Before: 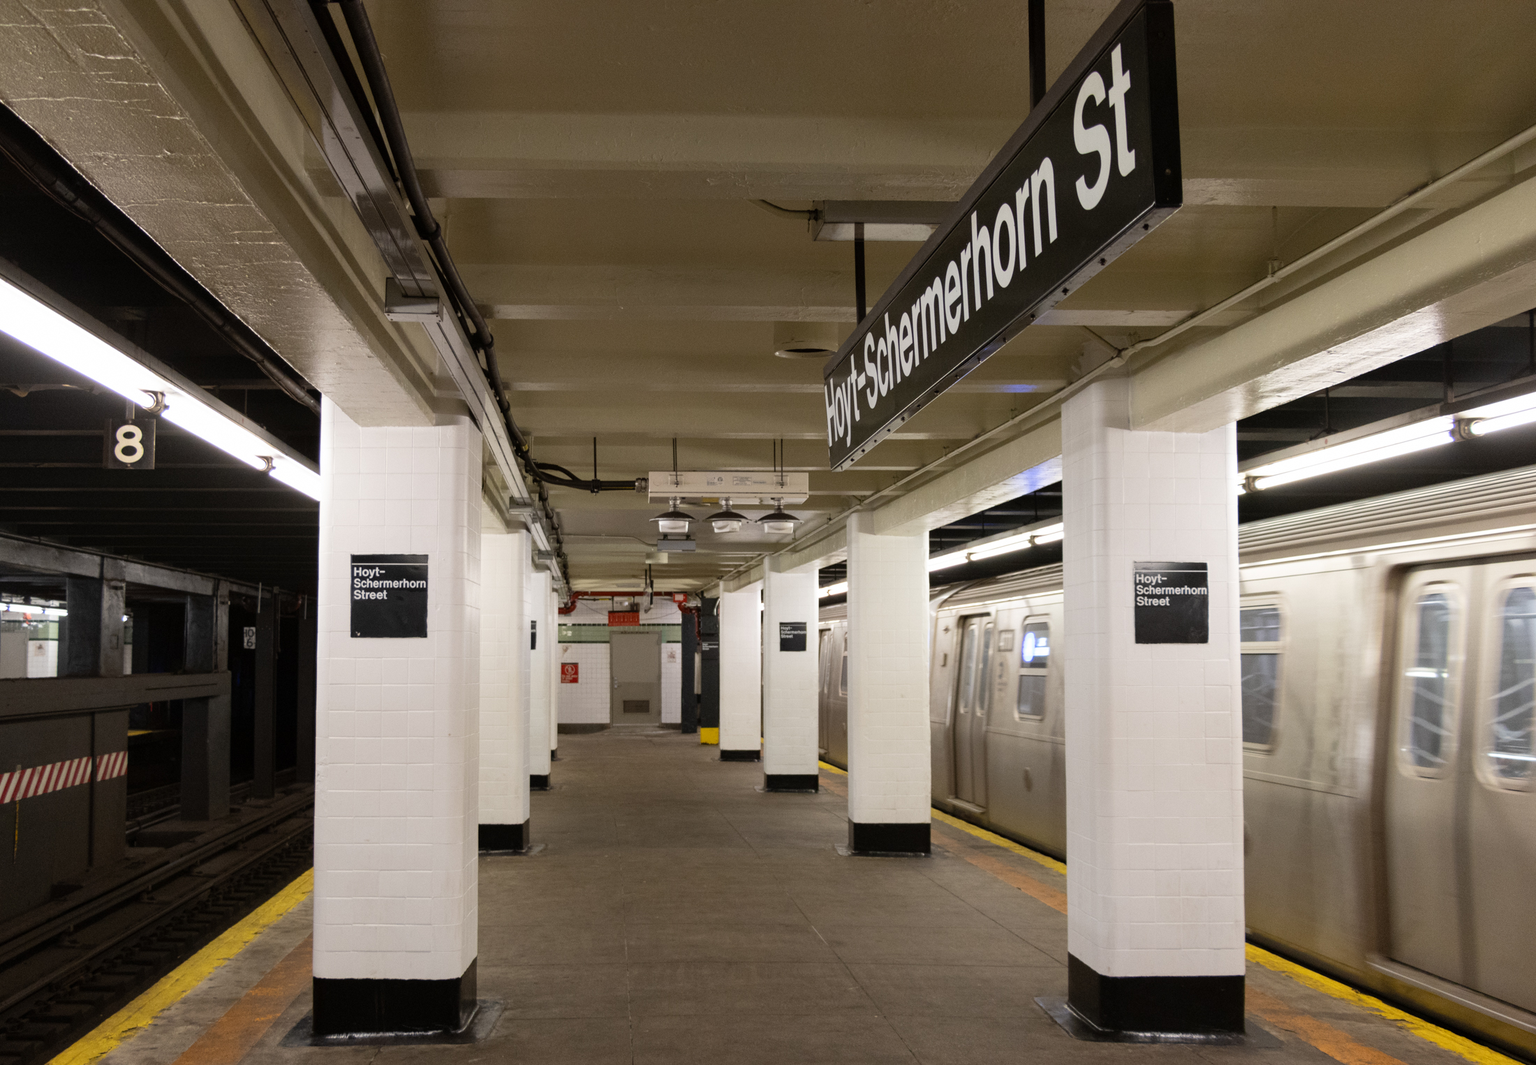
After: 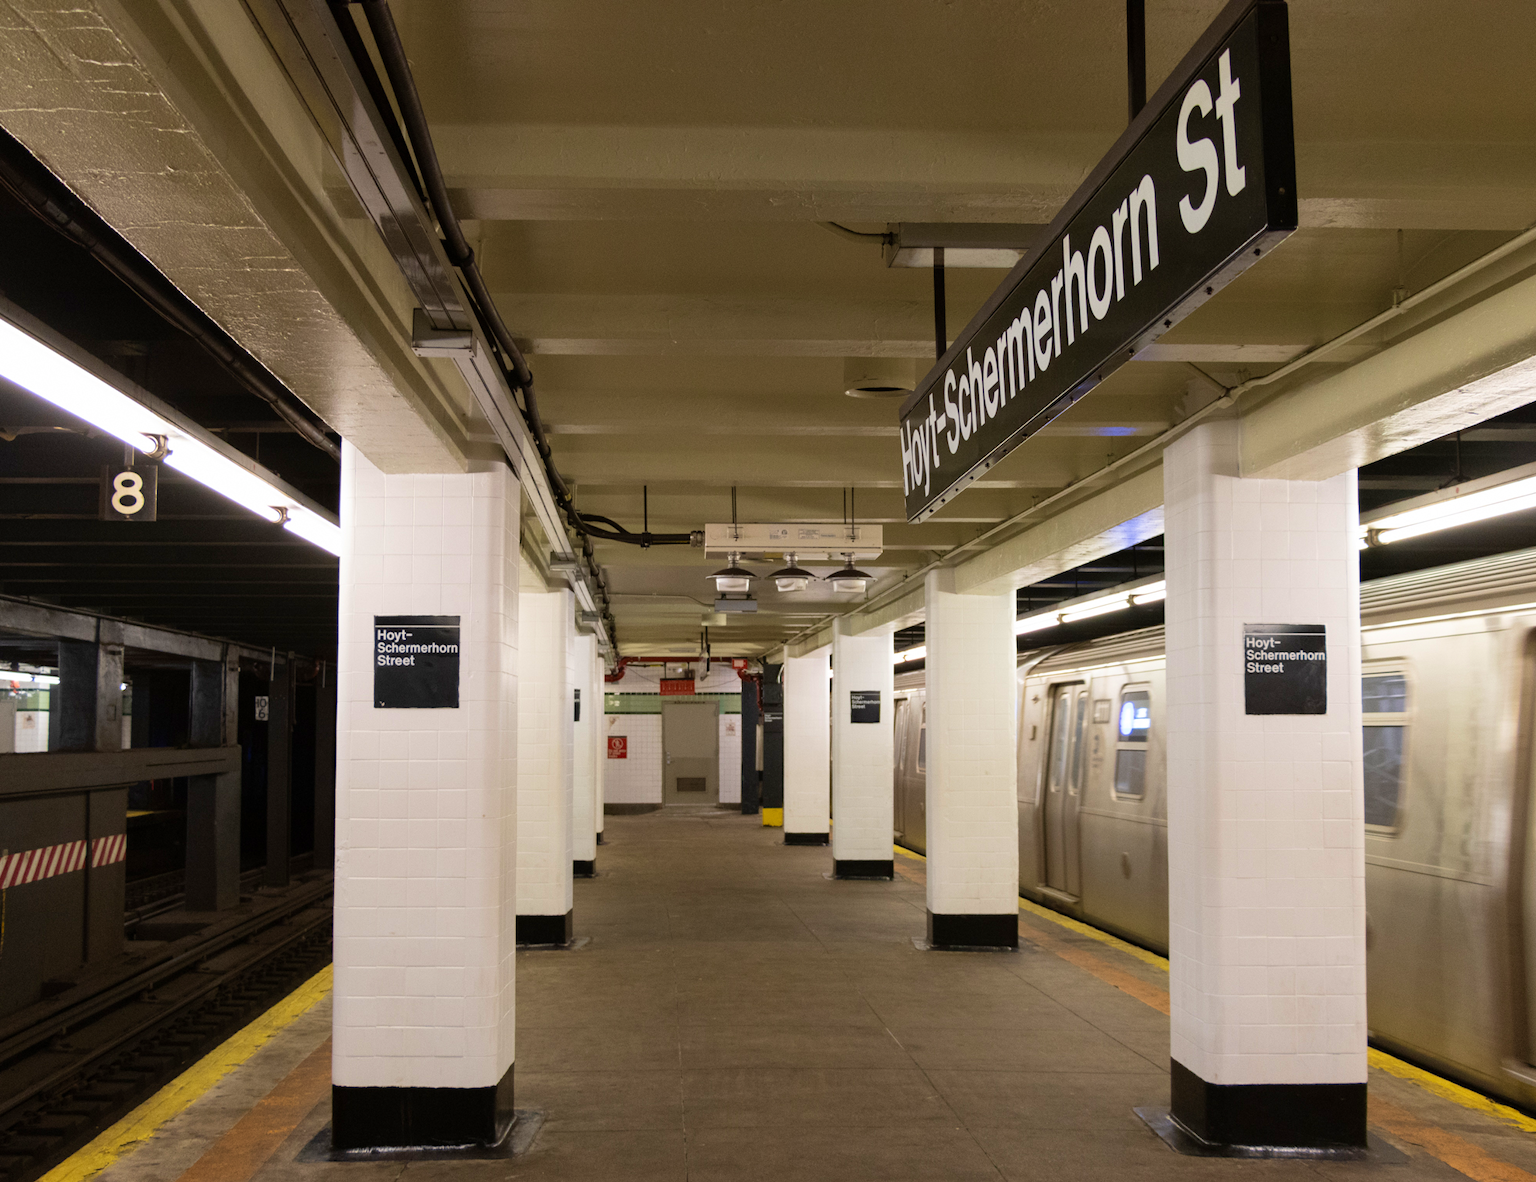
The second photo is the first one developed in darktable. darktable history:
crop and rotate: left 0.953%, right 8.987%
velvia: strength 44.86%
